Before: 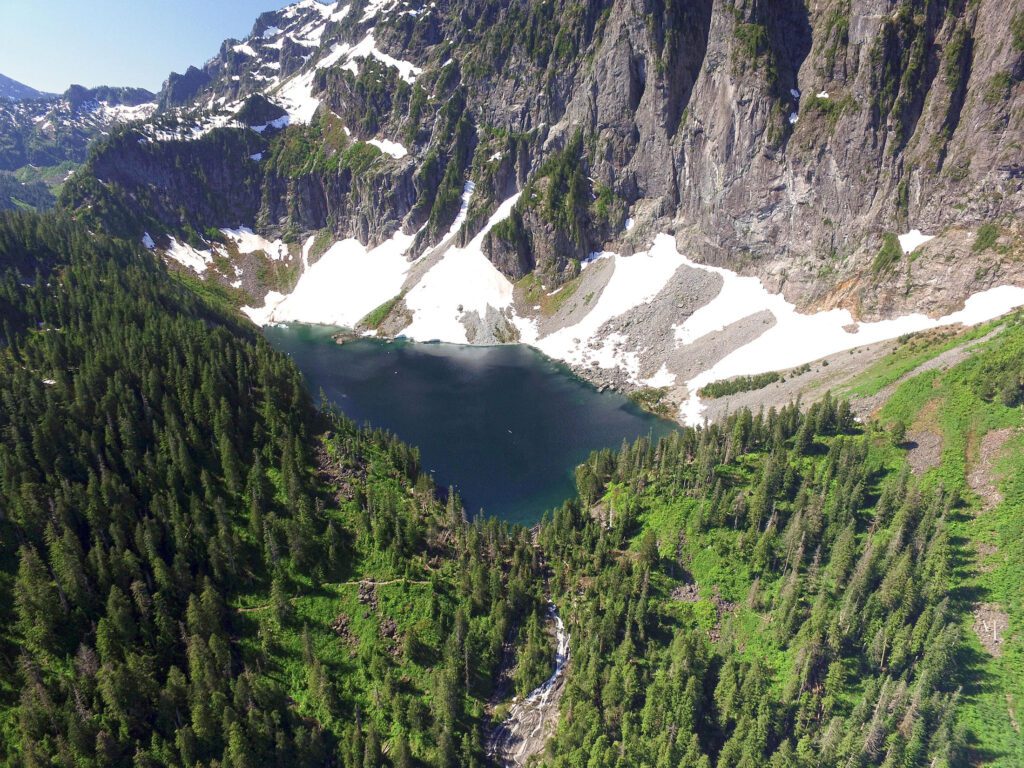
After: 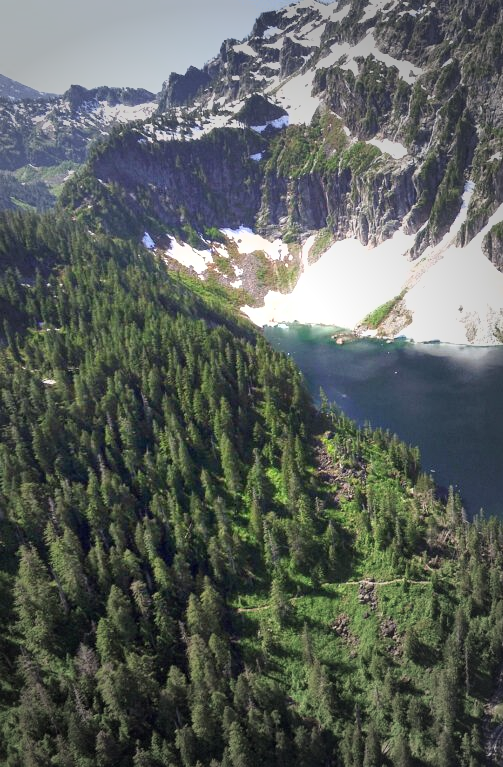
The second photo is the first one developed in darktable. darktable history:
shadows and highlights: low approximation 0.01, soften with gaussian
crop and rotate: left 0%, top 0%, right 50.845%
vignetting: fall-off start 33.76%, fall-off radius 64.94%, brightness -0.575, center (-0.12, -0.002), width/height ratio 0.959
exposure: black level correction 0, exposure 0.95 EV, compensate exposure bias true, compensate highlight preservation false
